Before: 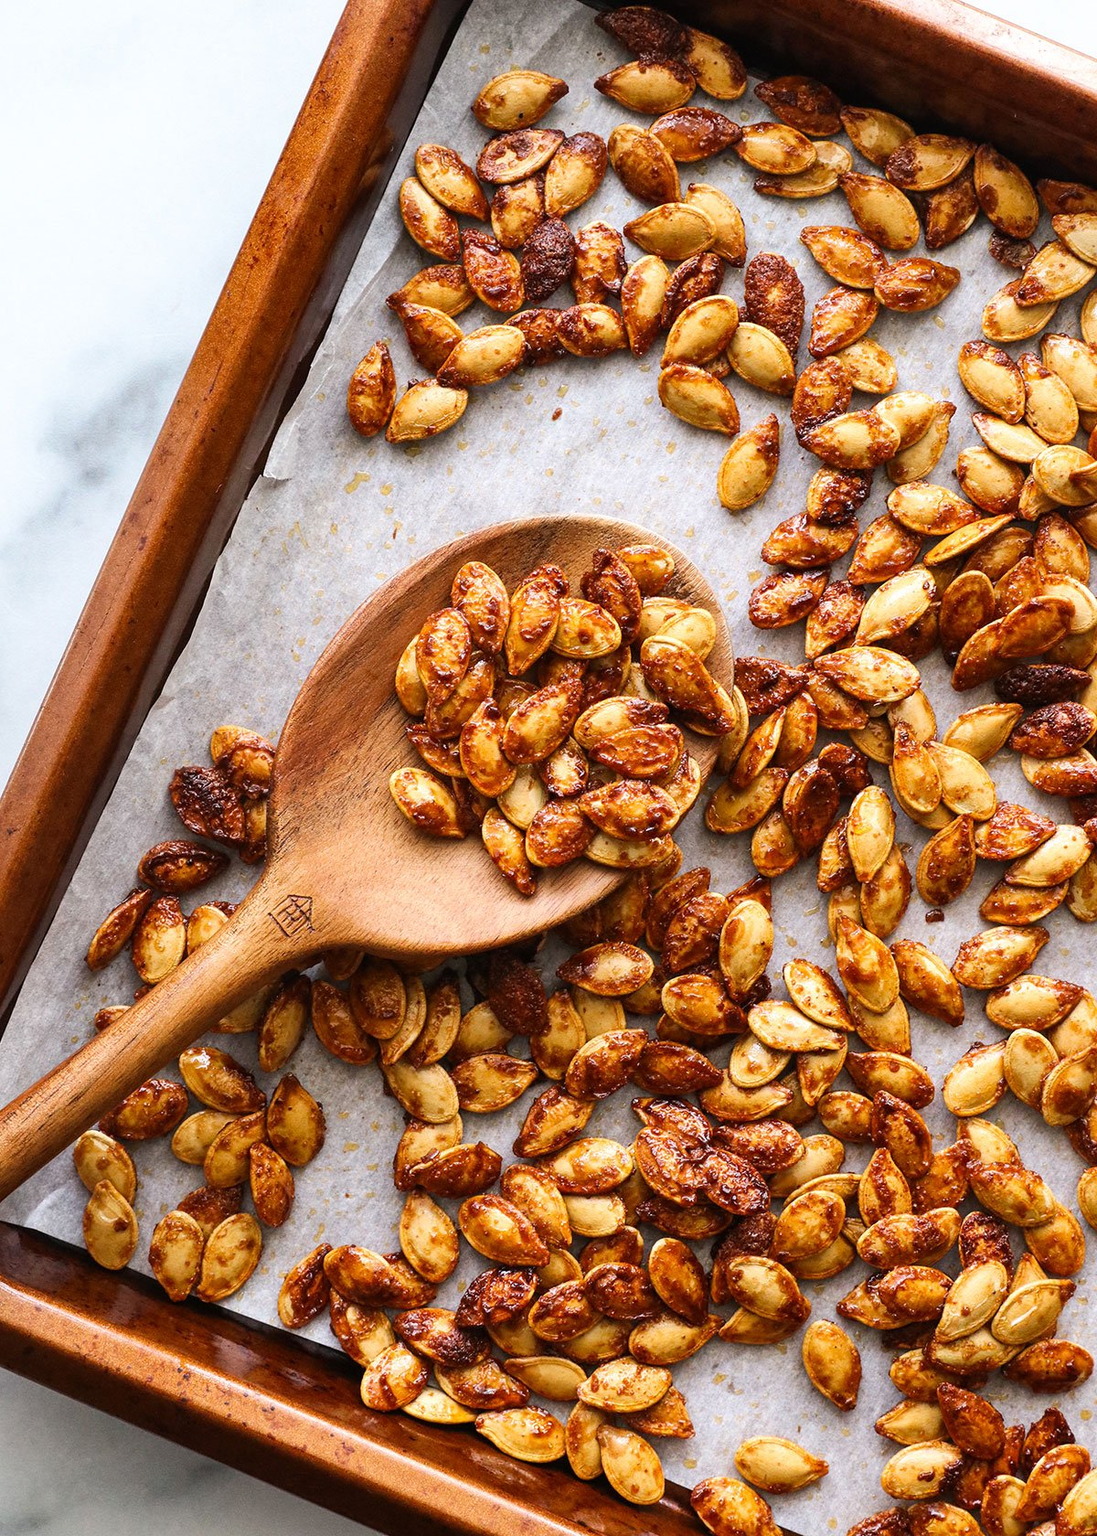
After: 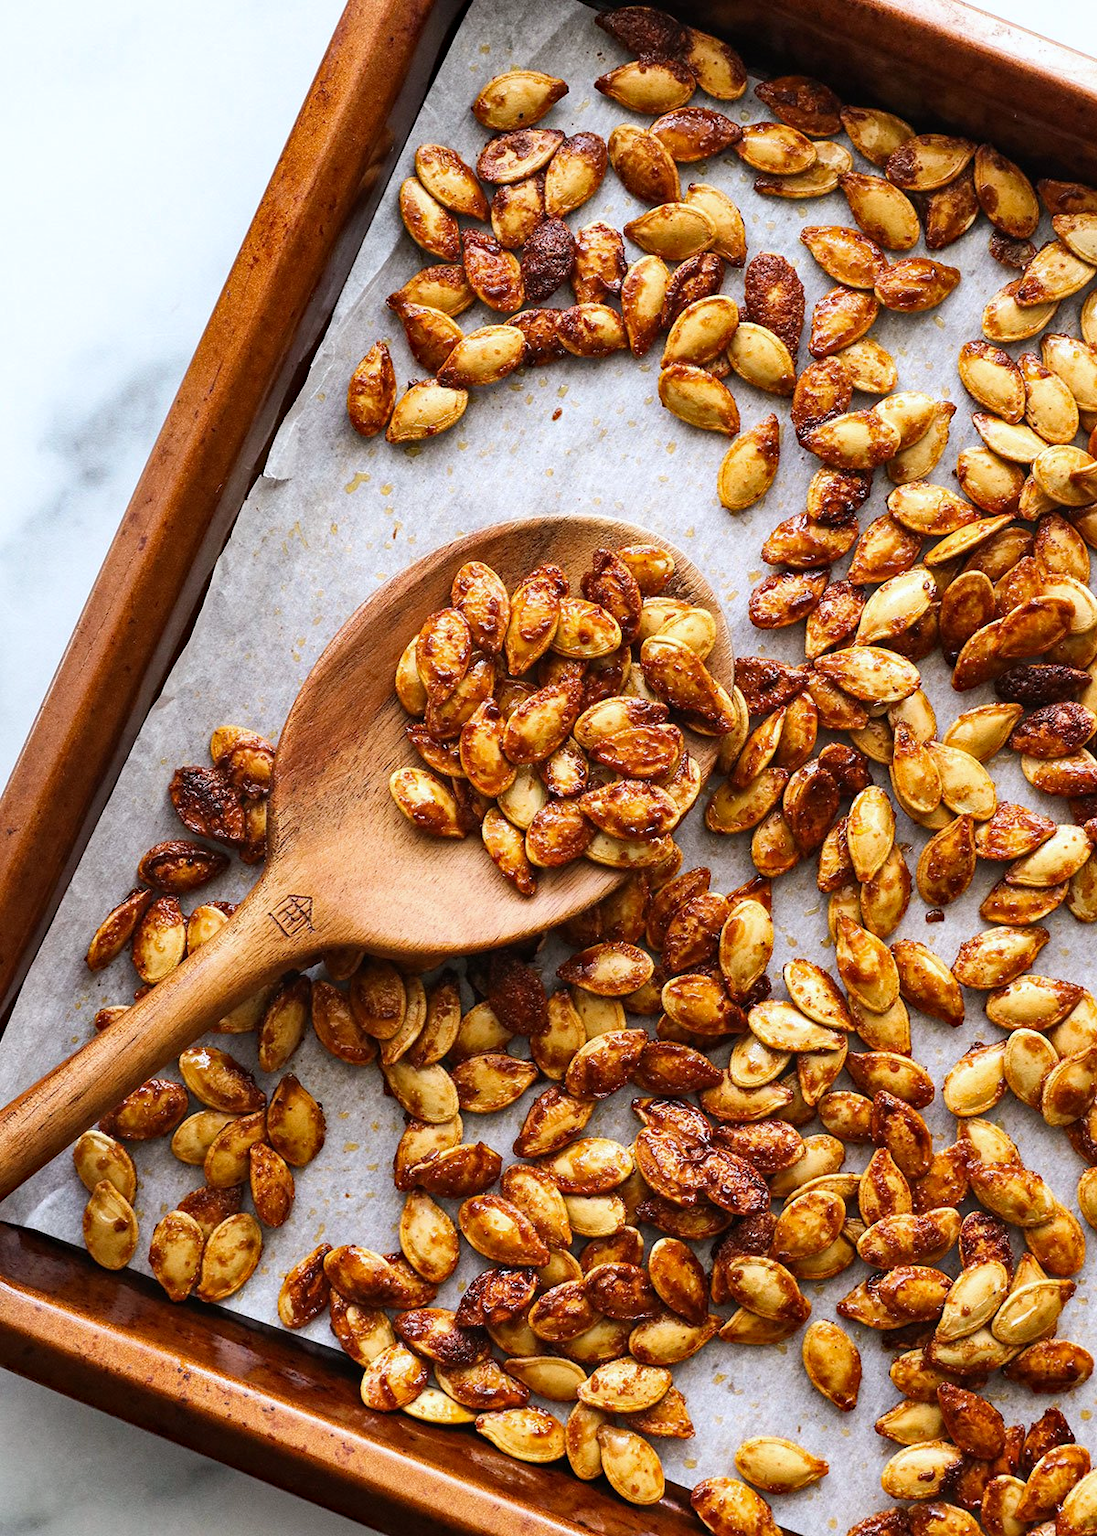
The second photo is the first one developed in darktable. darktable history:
white balance: red 0.982, blue 1.018
haze removal: compatibility mode true, adaptive false
